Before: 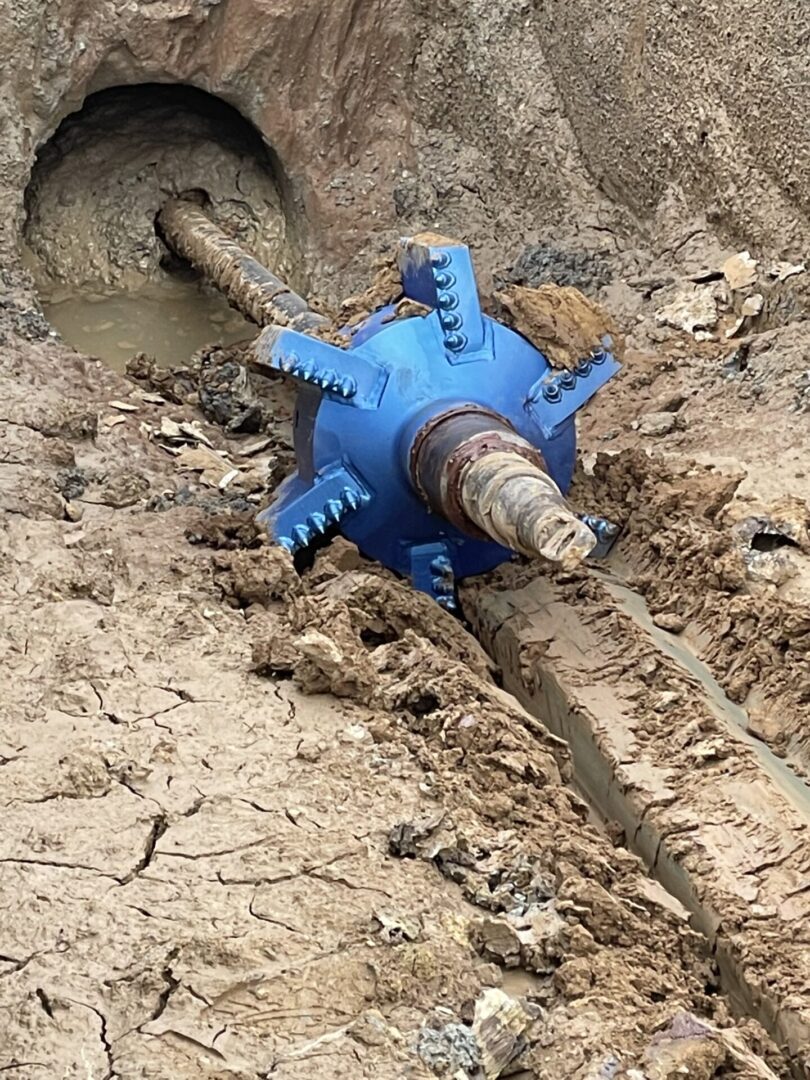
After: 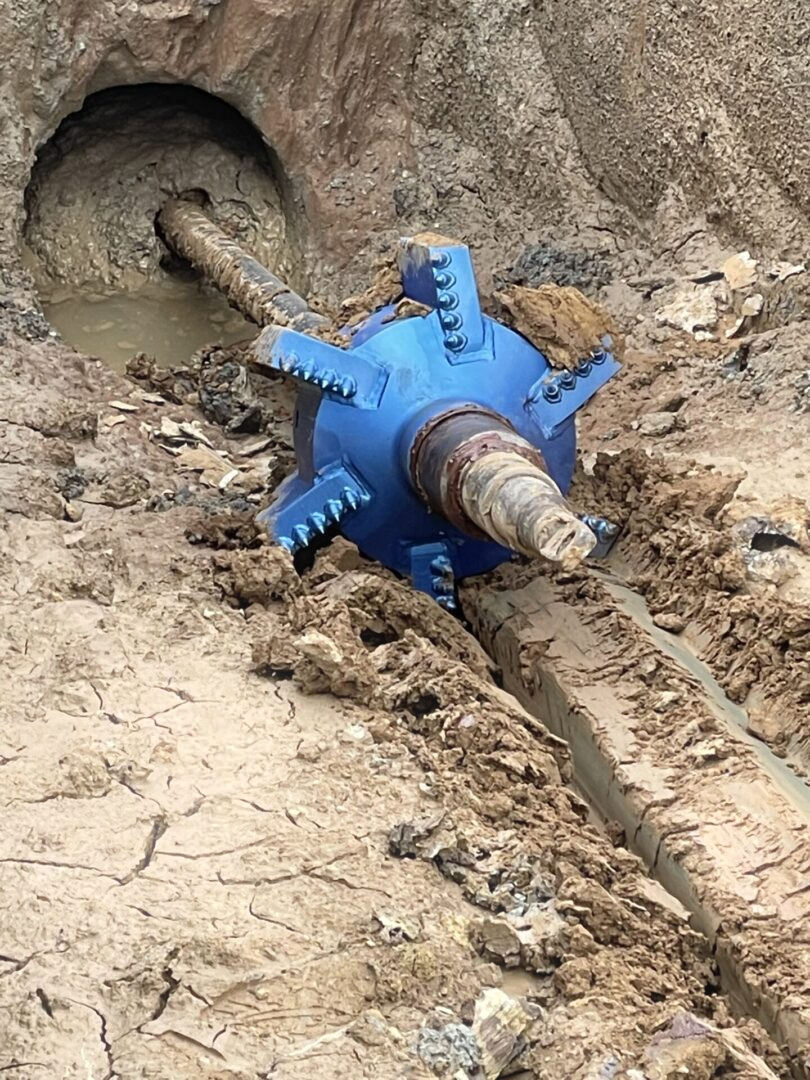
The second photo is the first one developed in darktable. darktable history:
bloom: size 5%, threshold 95%, strength 15%
